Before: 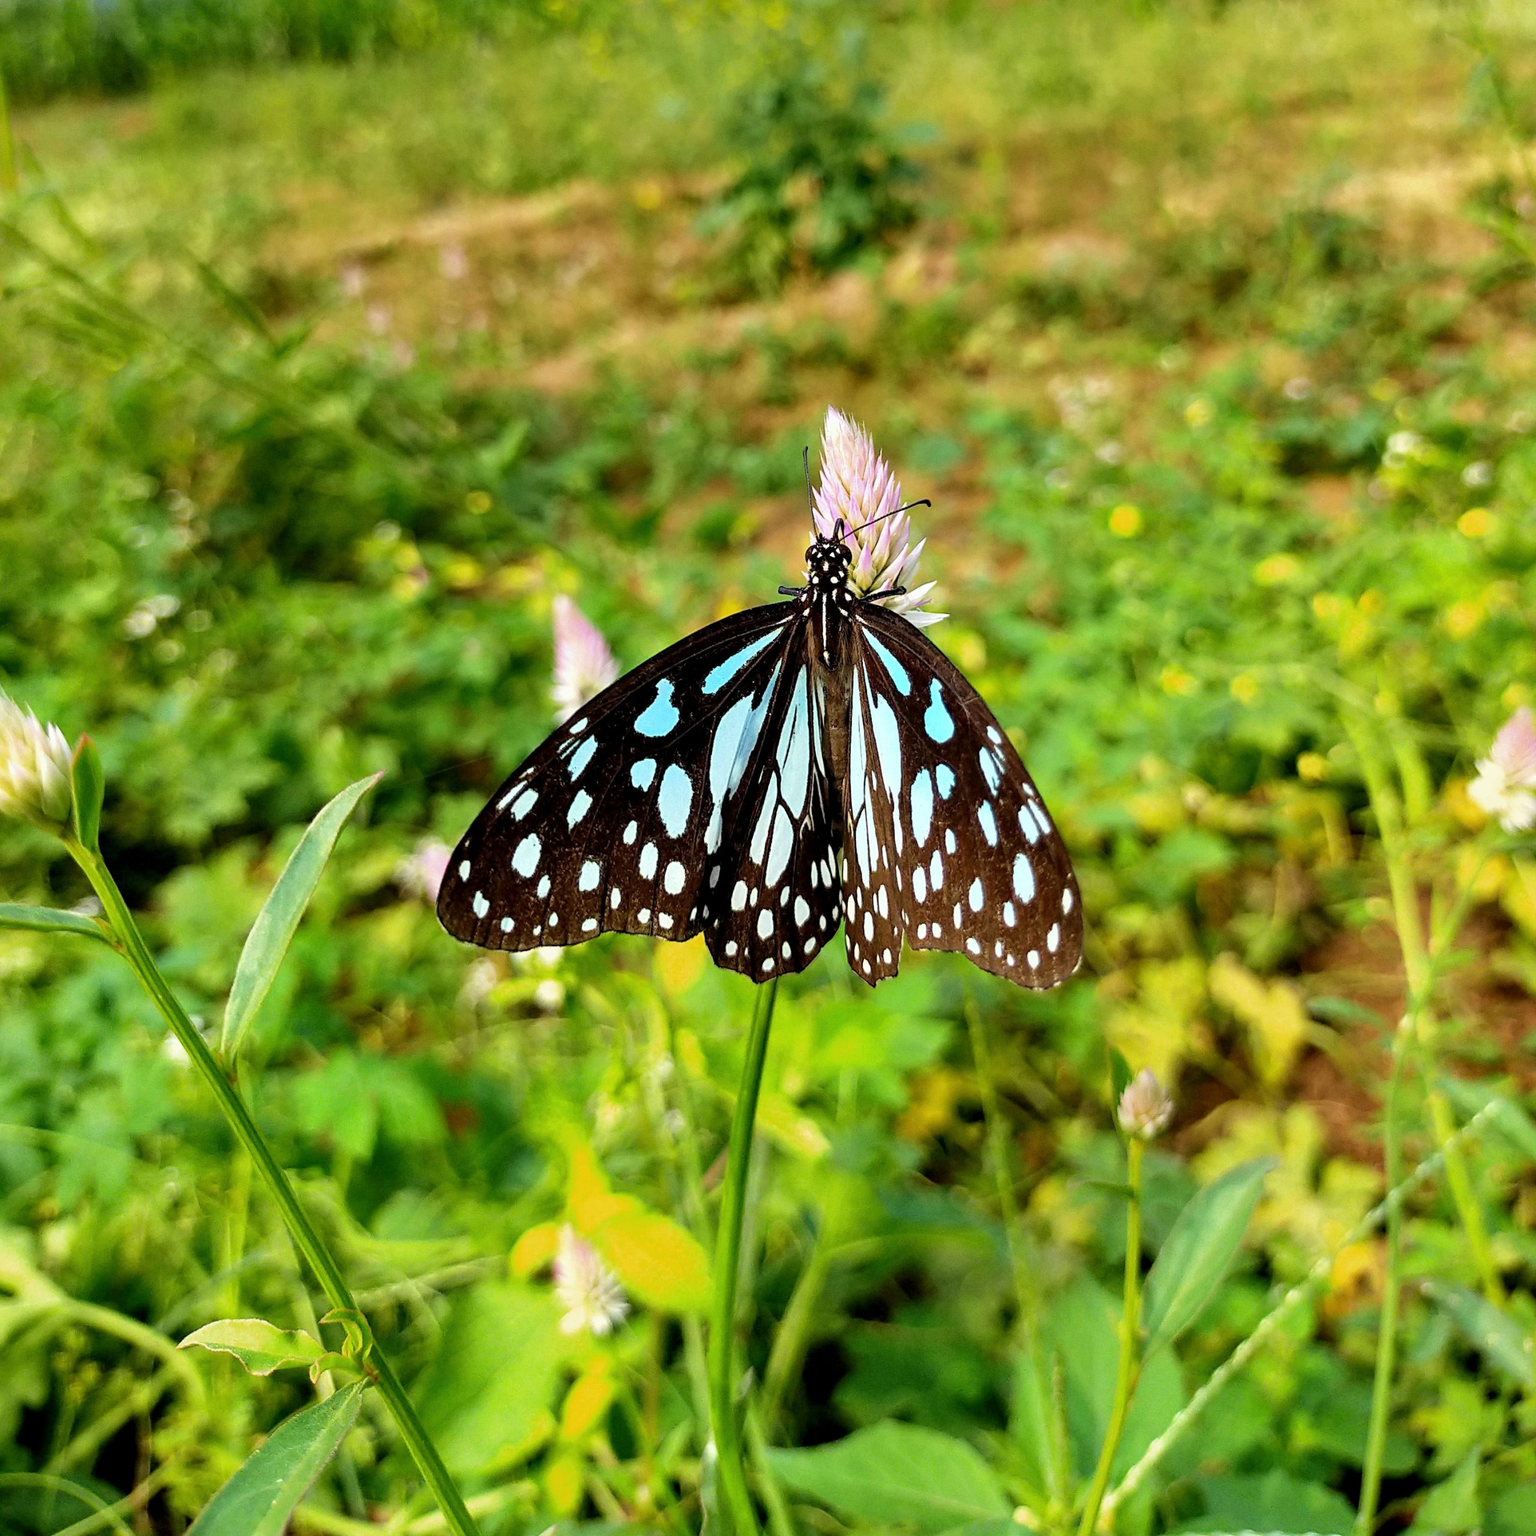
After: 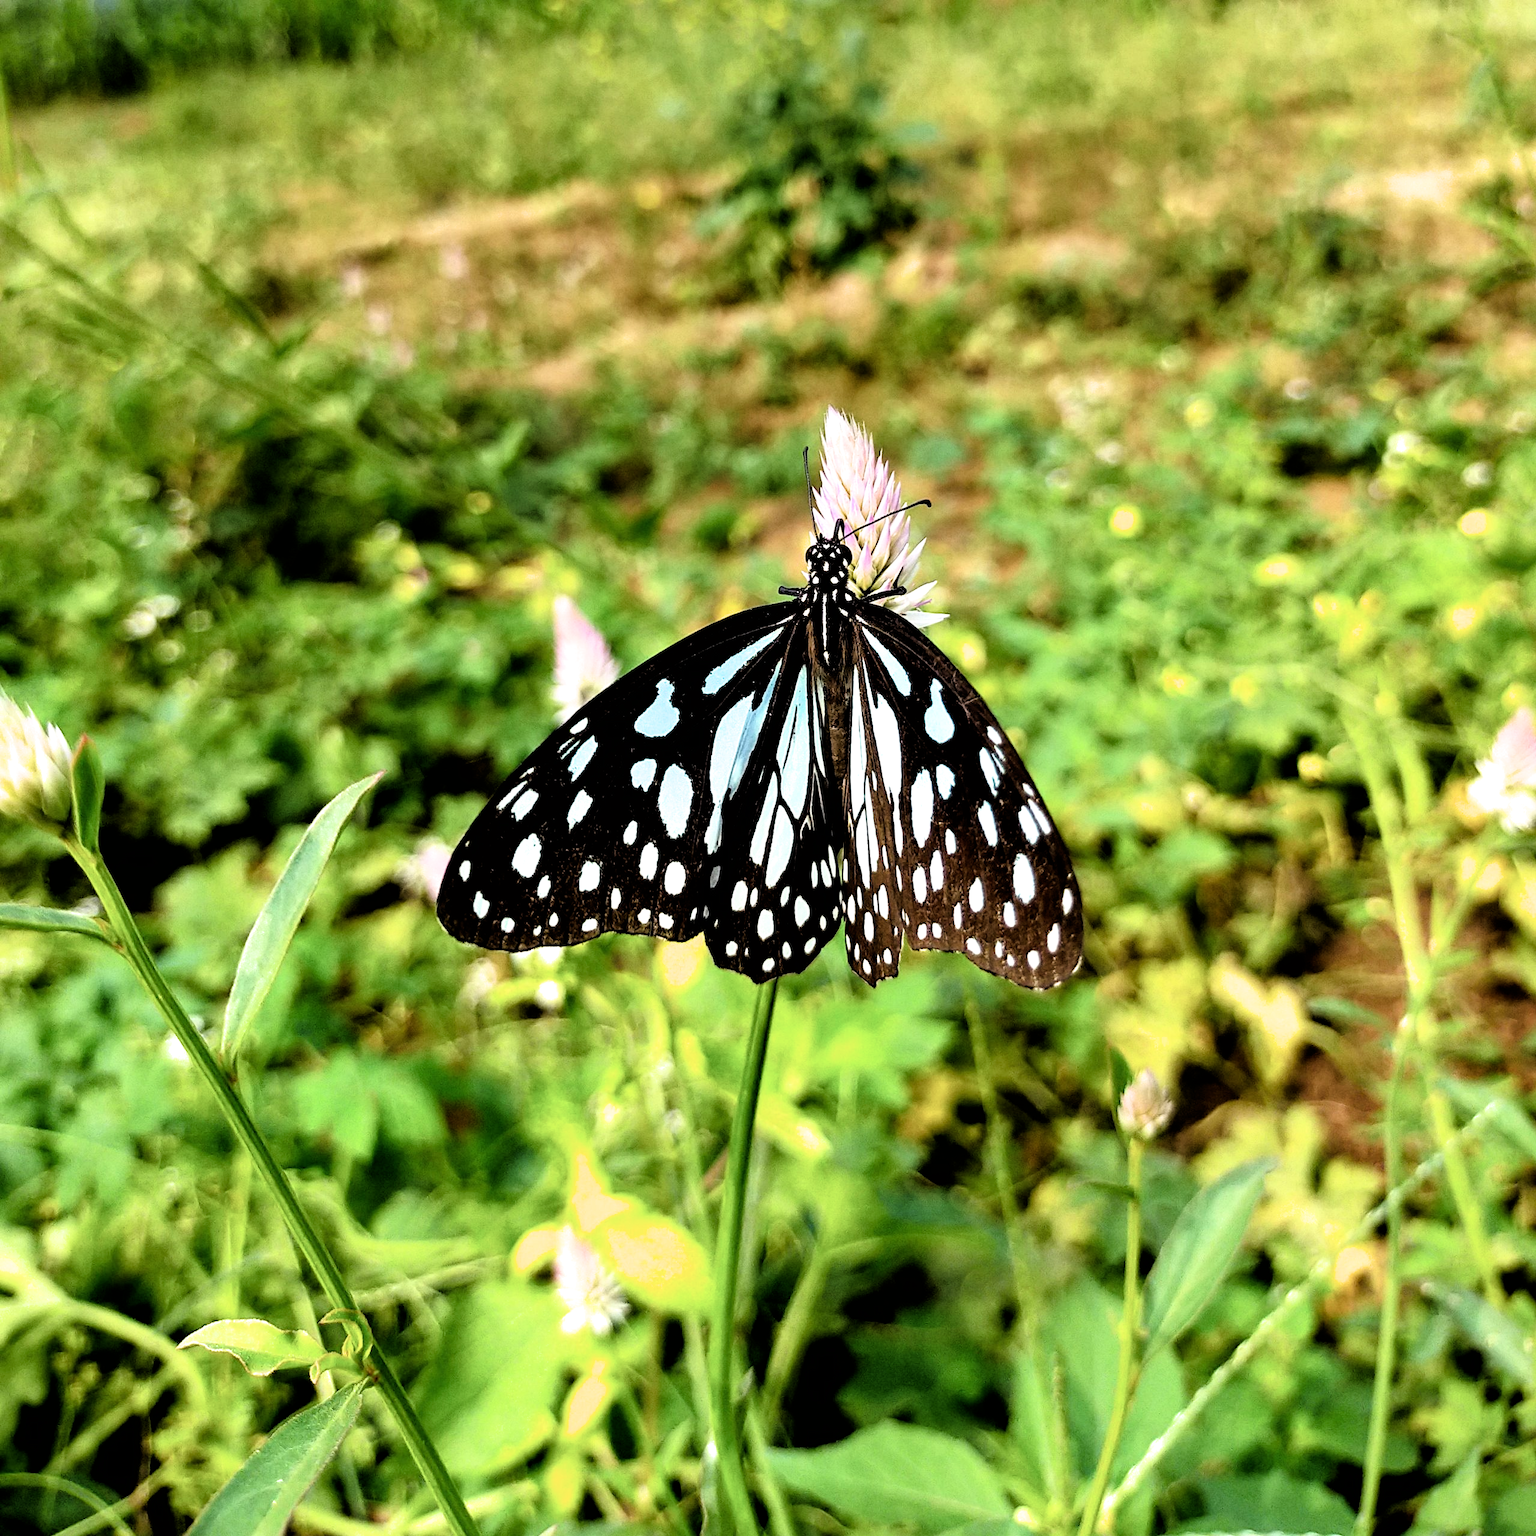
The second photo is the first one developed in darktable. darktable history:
filmic rgb: black relative exposure -3.63 EV, white relative exposure 2.17 EV, hardness 3.65
